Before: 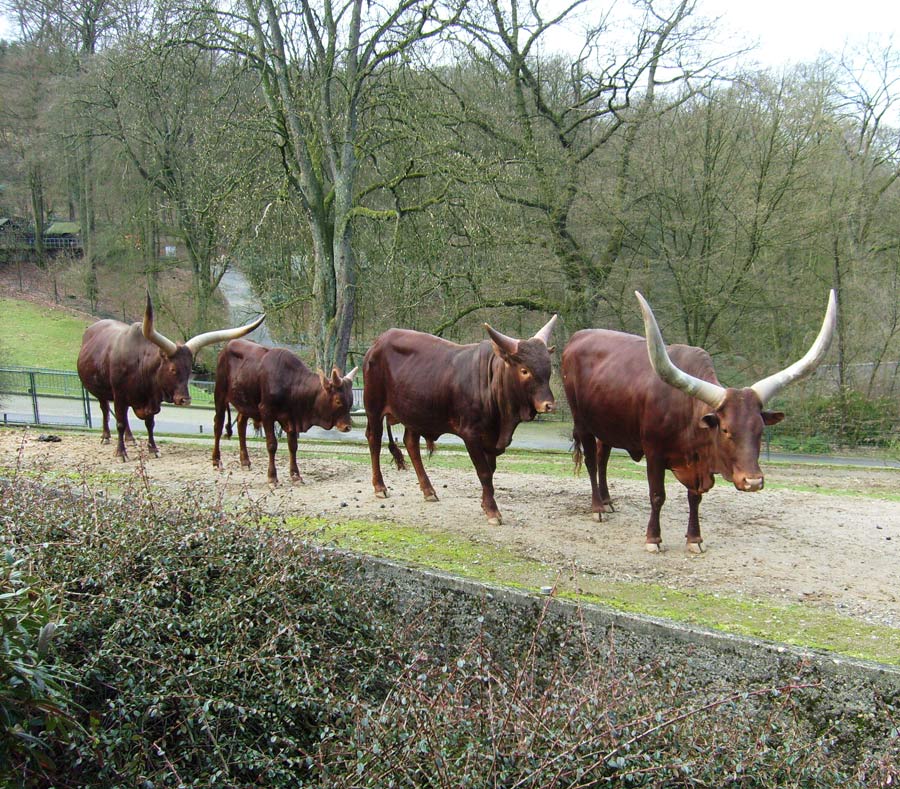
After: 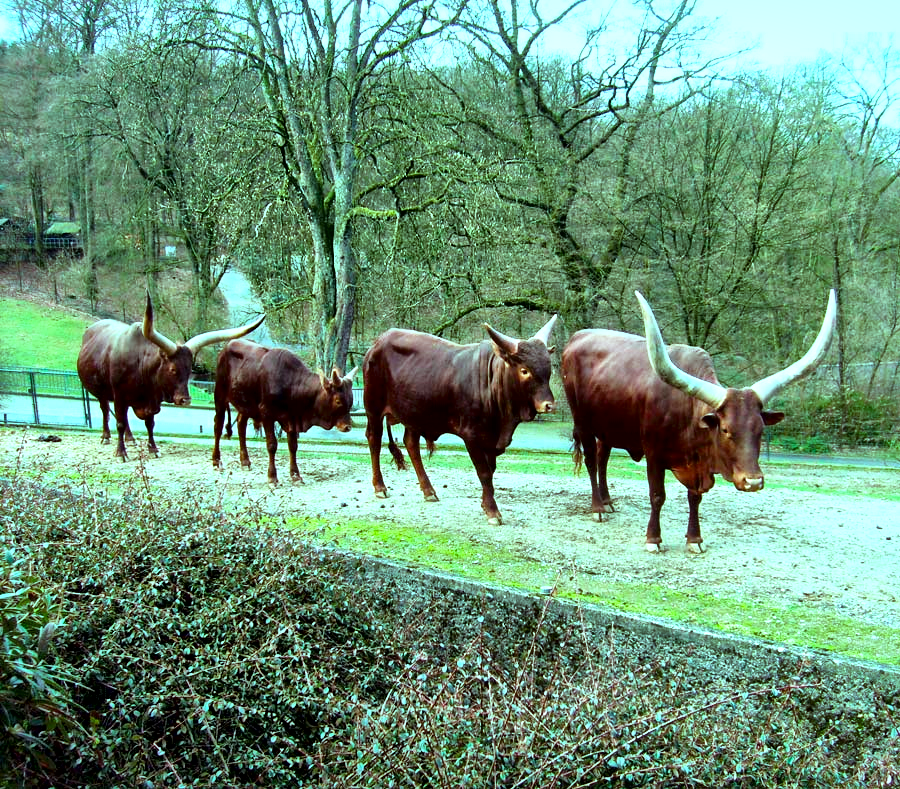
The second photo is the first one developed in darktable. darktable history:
local contrast: mode bilateral grid, contrast 43, coarseness 68, detail 215%, midtone range 0.2
tone equalizer: -8 EV -0.389 EV, -7 EV -0.41 EV, -6 EV -0.295 EV, -5 EV -0.19 EV, -3 EV 0.207 EV, -2 EV 0.361 EV, -1 EV 0.405 EV, +0 EV 0.409 EV
color balance rgb: highlights gain › chroma 5.493%, highlights gain › hue 194.68°, perceptual saturation grading › global saturation 31.079%
